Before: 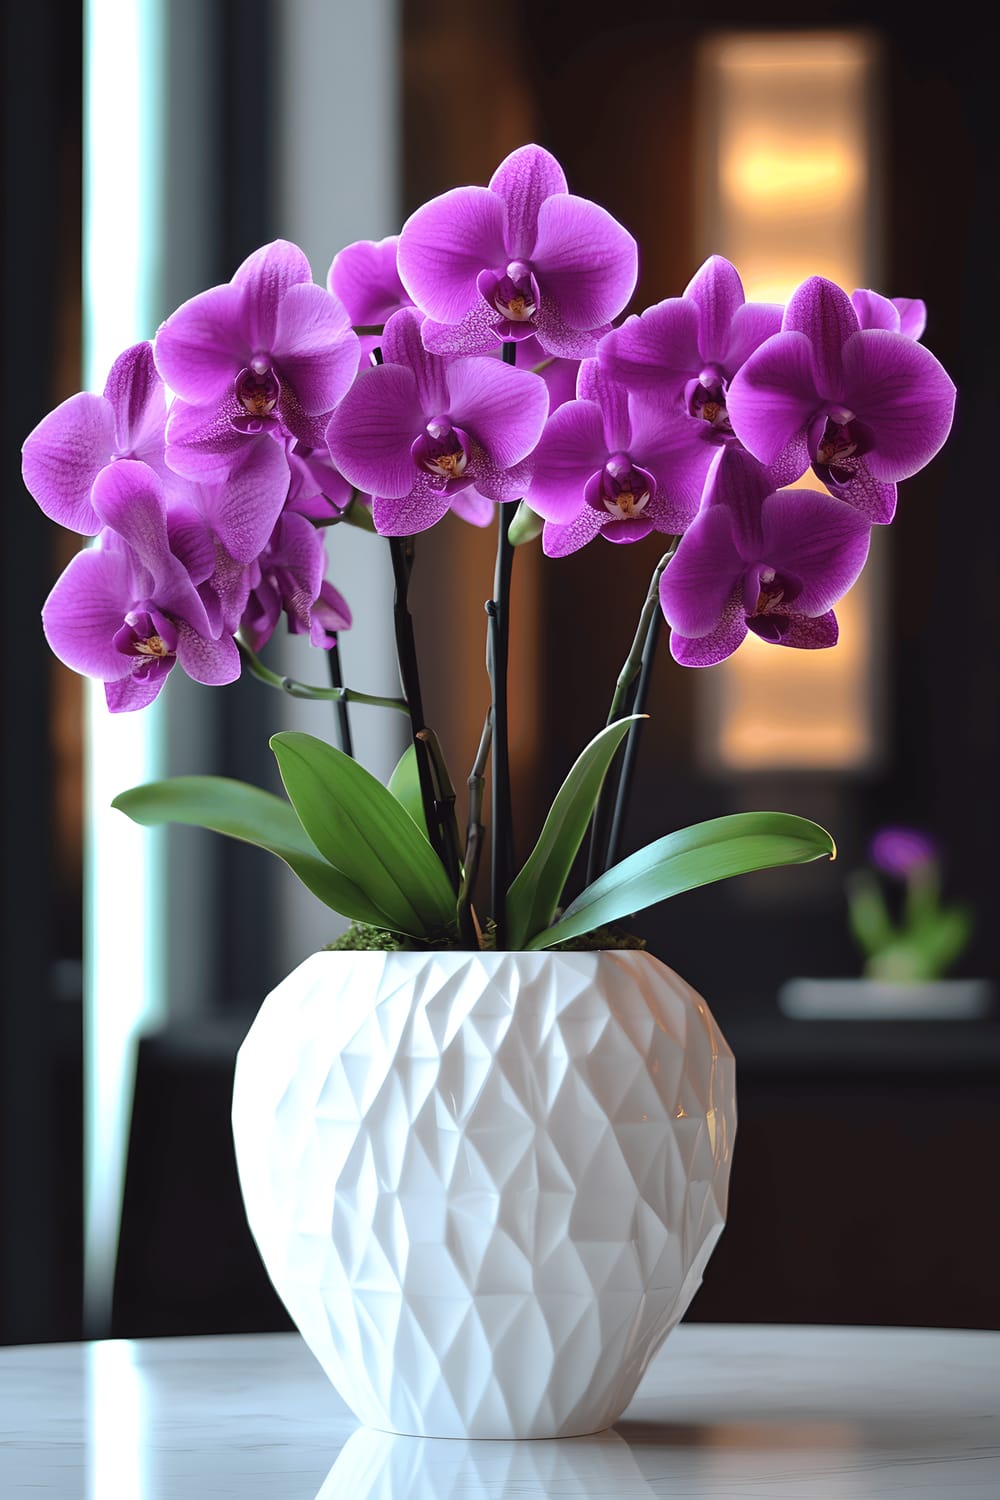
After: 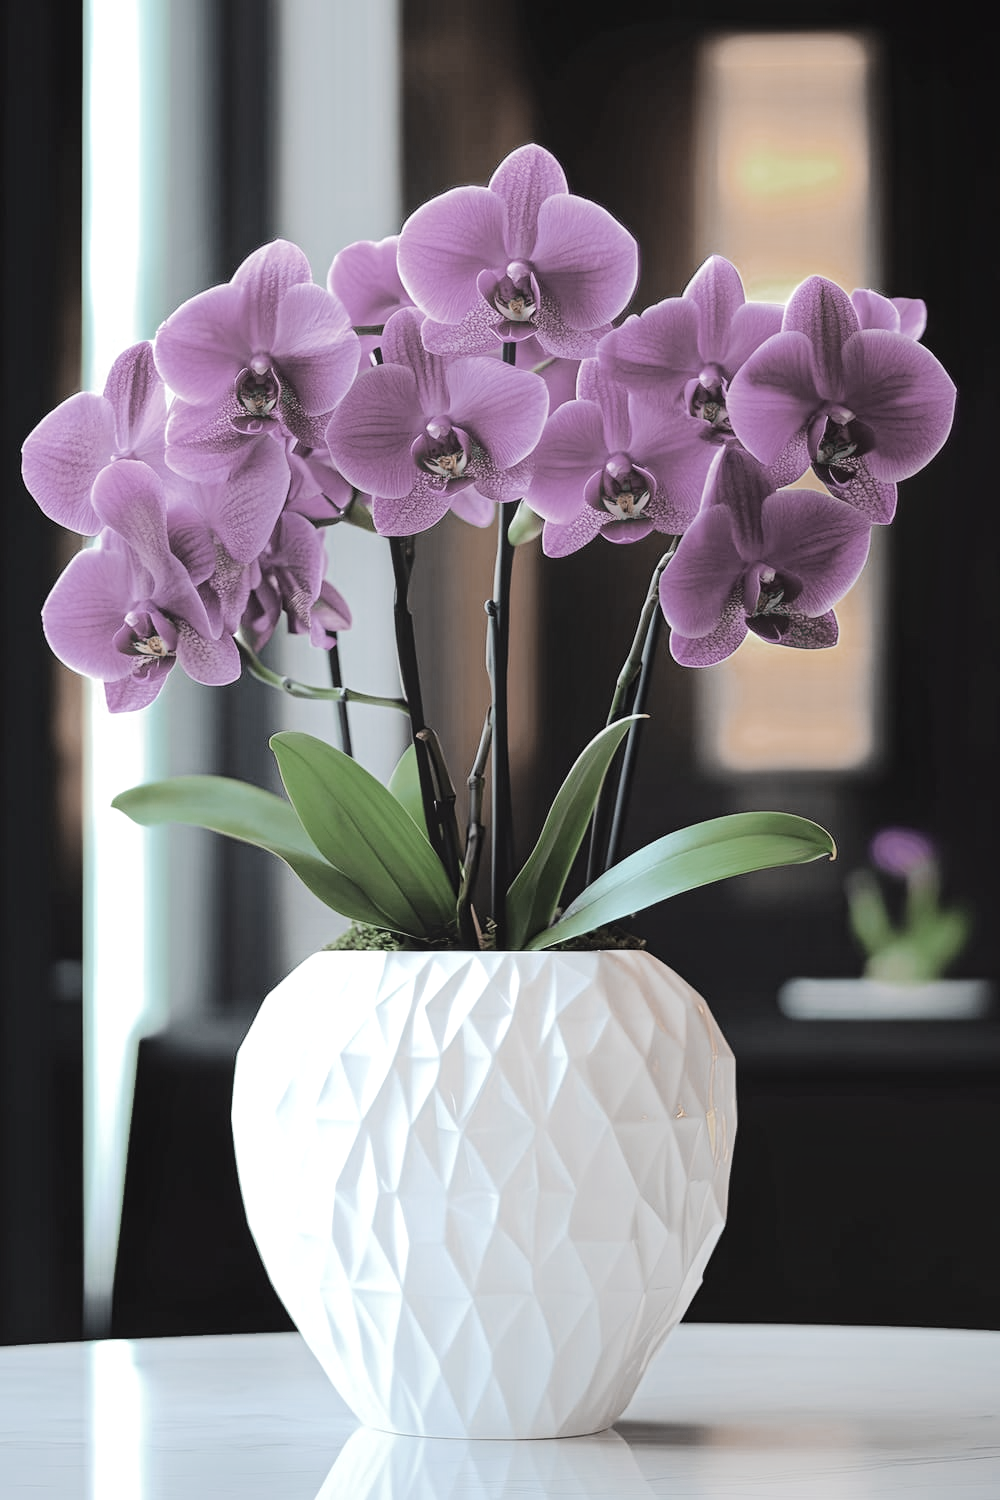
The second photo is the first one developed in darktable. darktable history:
contrast equalizer: y [[0.514, 0.573, 0.581, 0.508, 0.5, 0.5], [0.5 ×6], [0.5 ×6], [0 ×6], [0 ×6]], mix -0.99
local contrast: highlights 107%, shadows 98%, detail 119%, midtone range 0.2
tone equalizer: -7 EV 0.162 EV, -6 EV 0.602 EV, -5 EV 1.15 EV, -4 EV 1.37 EV, -3 EV 1.16 EV, -2 EV 0.6 EV, -1 EV 0.165 EV, edges refinement/feathering 500, mask exposure compensation -1.57 EV, preserve details no
color zones: curves: ch0 [(0, 0.487) (0.241, 0.395) (0.434, 0.373) (0.658, 0.412) (0.838, 0.487)]; ch1 [(0, 0) (0.053, 0.053) (0.211, 0.202) (0.579, 0.259) (0.781, 0.241)]
